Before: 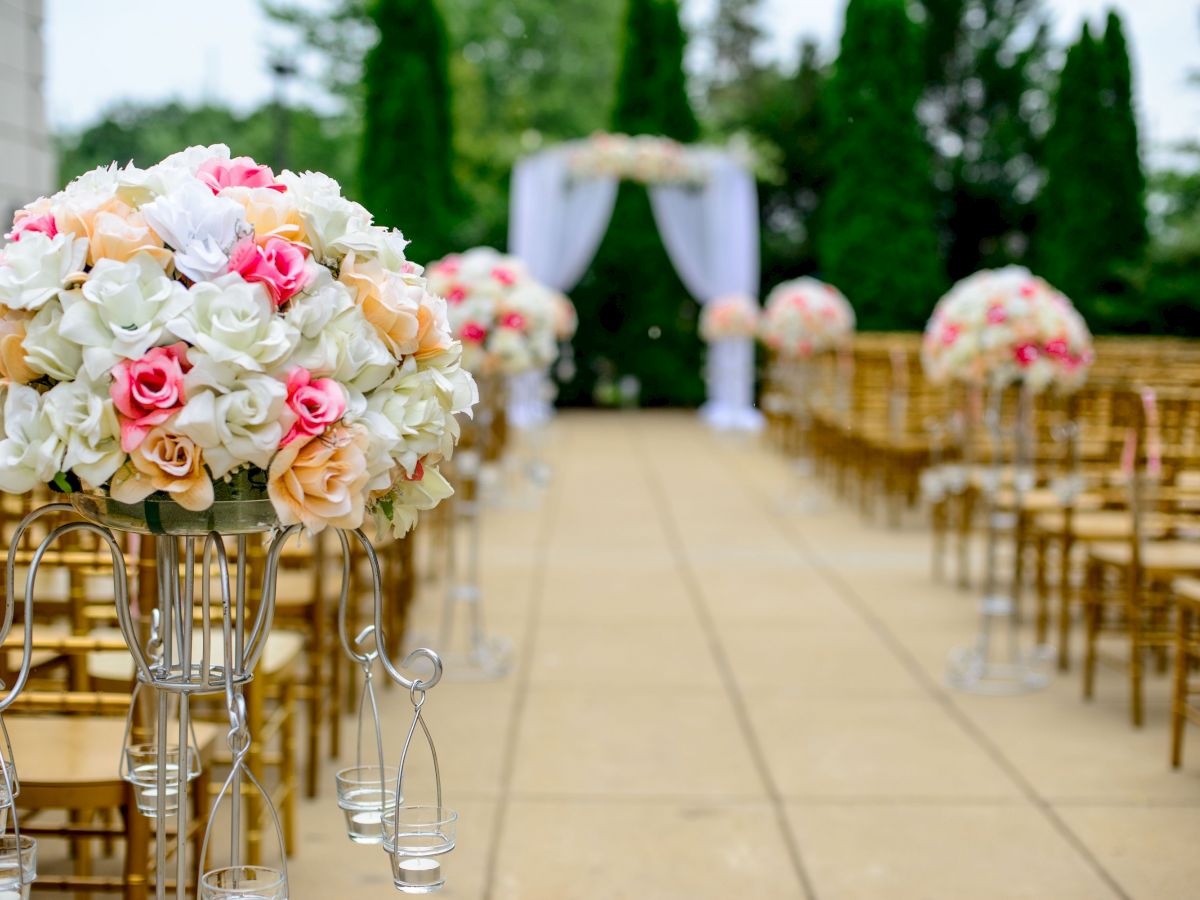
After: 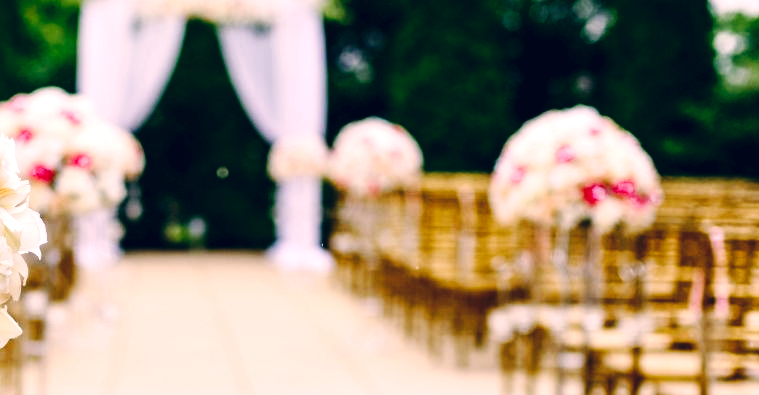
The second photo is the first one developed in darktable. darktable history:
color correction: highlights a* 13.87, highlights b* 5.81, shadows a* -5.73, shadows b* -15.64, saturation 0.866
base curve: curves: ch0 [(0, 0) (0.036, 0.025) (0.121, 0.166) (0.206, 0.329) (0.605, 0.79) (1, 1)], preserve colors none
color balance rgb: perceptual saturation grading › global saturation 20%, perceptual saturation grading › highlights -50.175%, perceptual saturation grading › shadows 31.129%, perceptual brilliance grading › global brilliance 15.362%, perceptual brilliance grading › shadows -34.216%
crop: left 36.046%, top 17.848%, right 0.633%, bottom 38.248%
